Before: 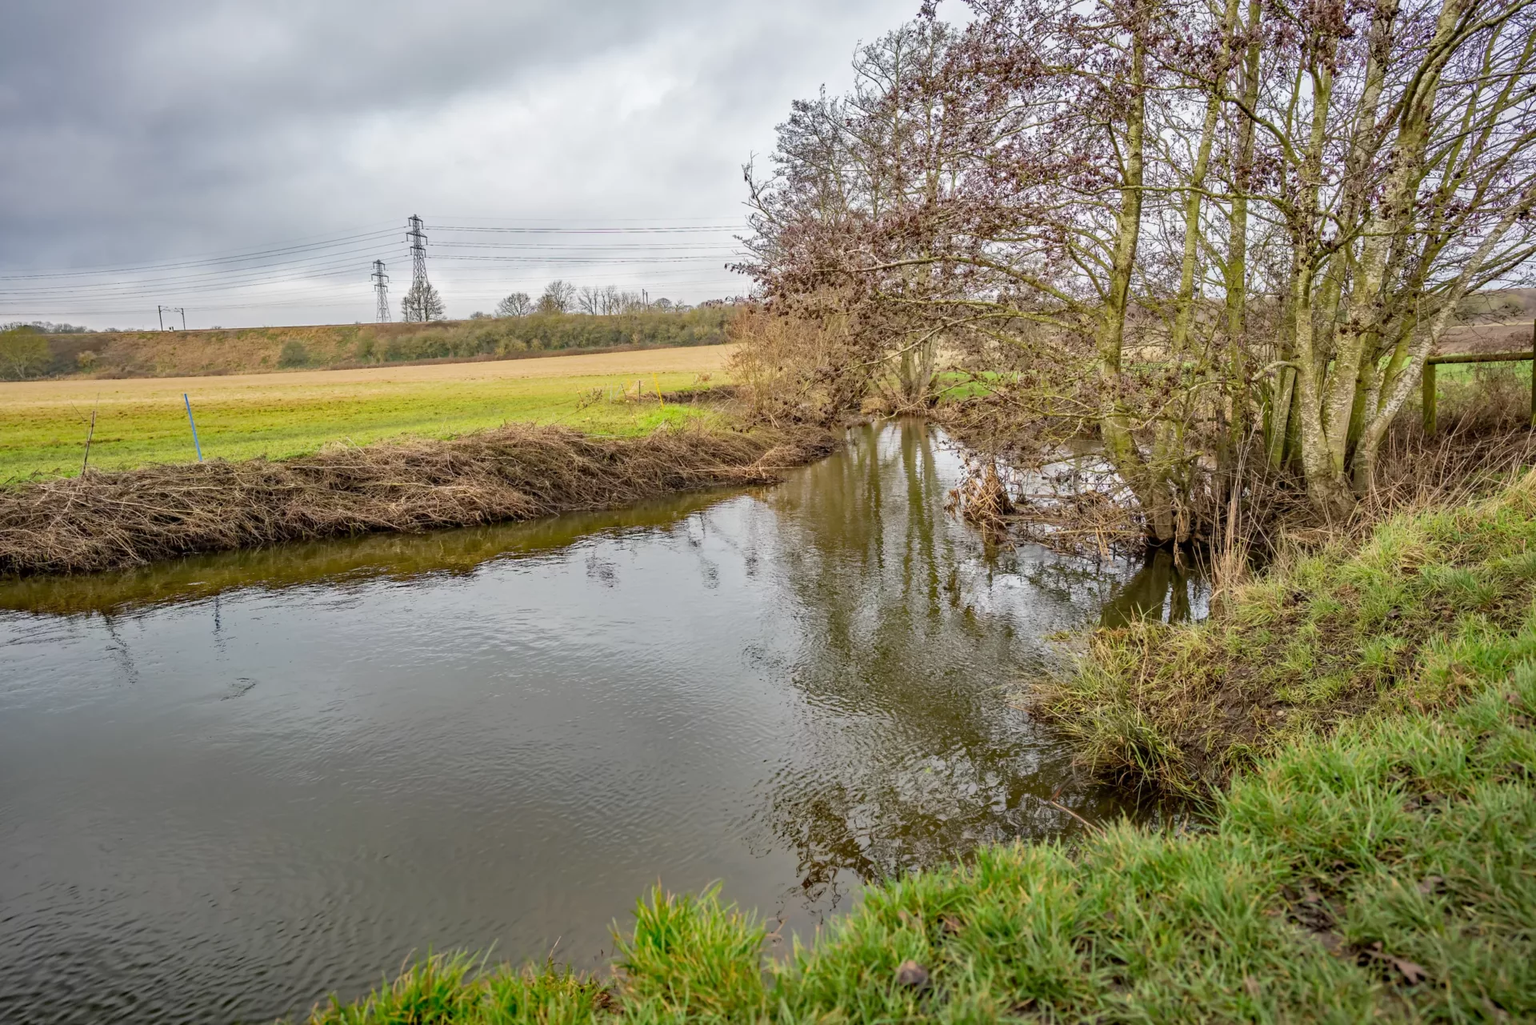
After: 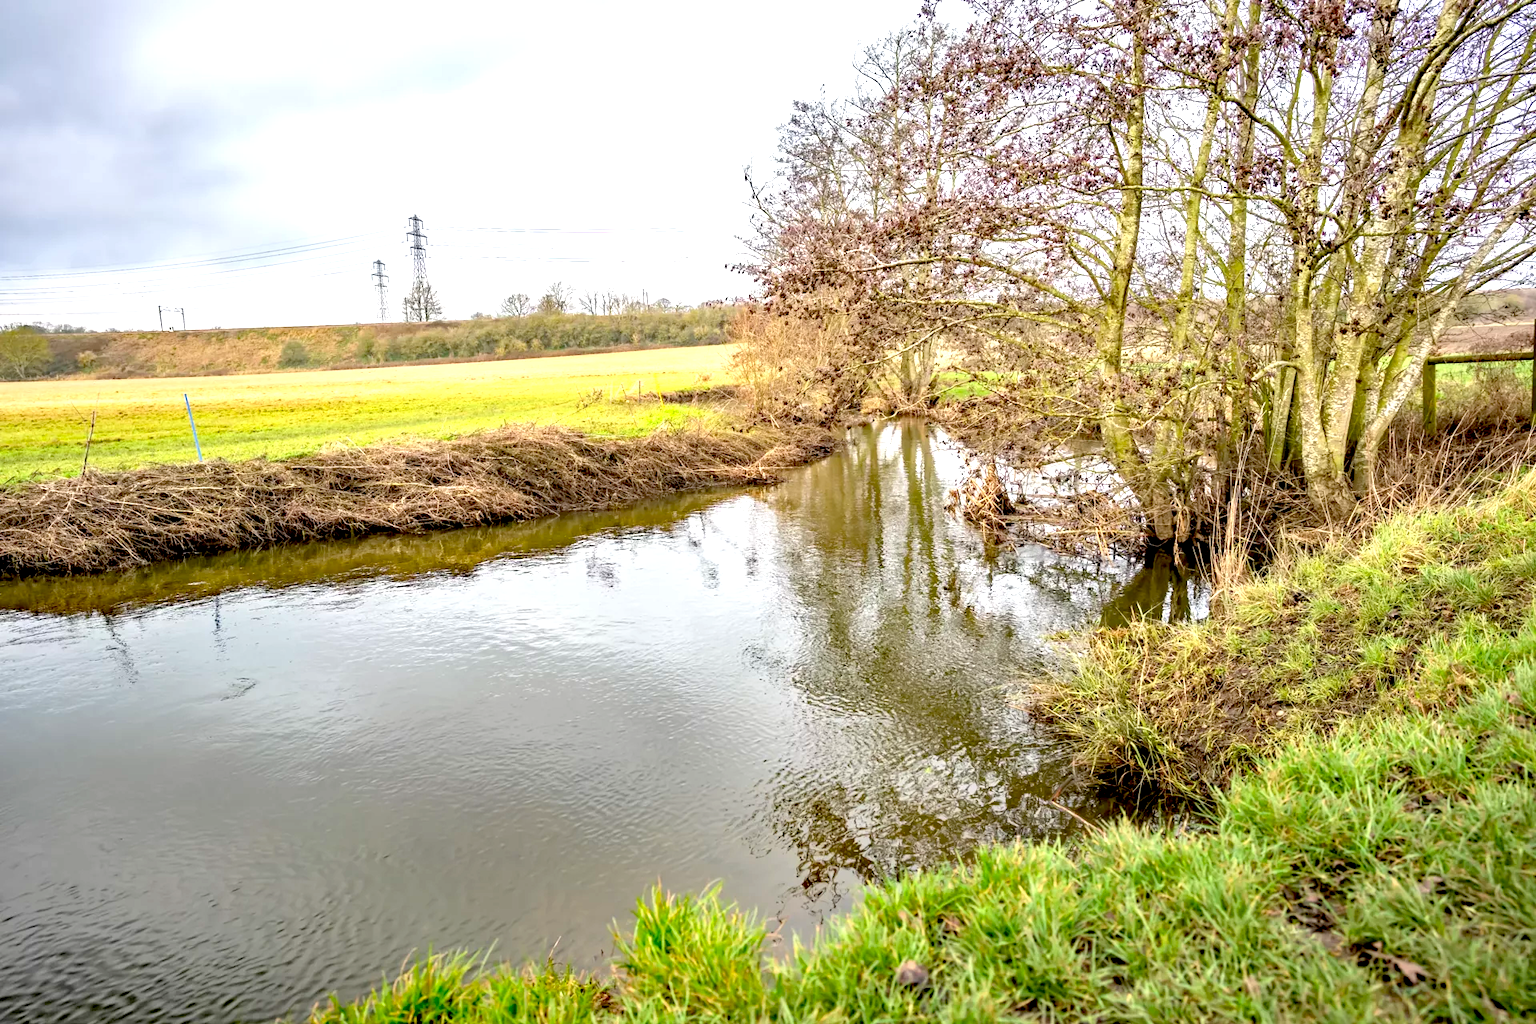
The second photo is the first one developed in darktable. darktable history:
exposure: black level correction 0.011, exposure 1.083 EV, compensate highlight preservation false
